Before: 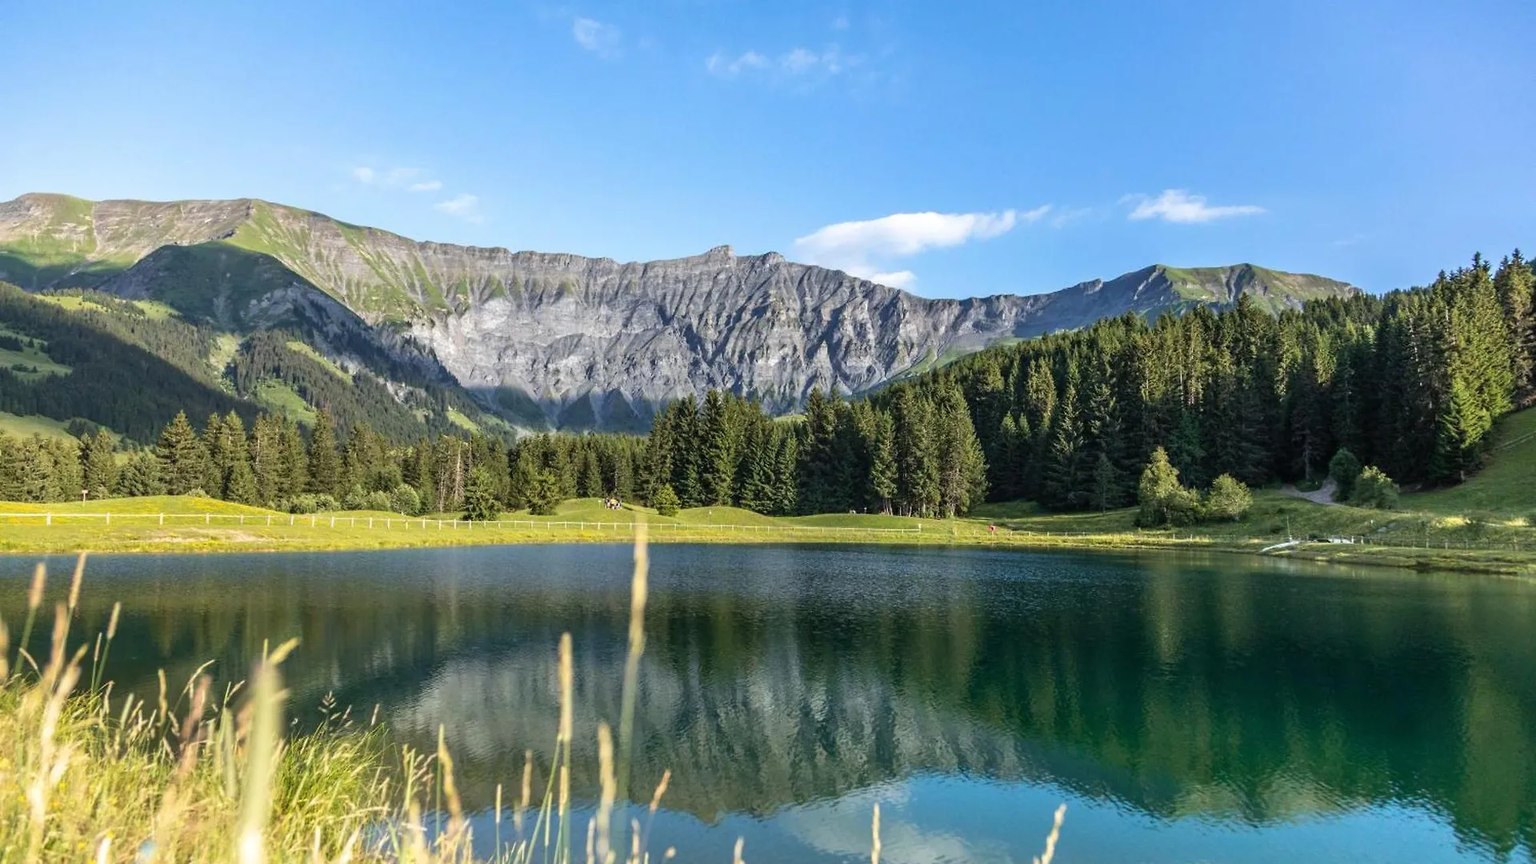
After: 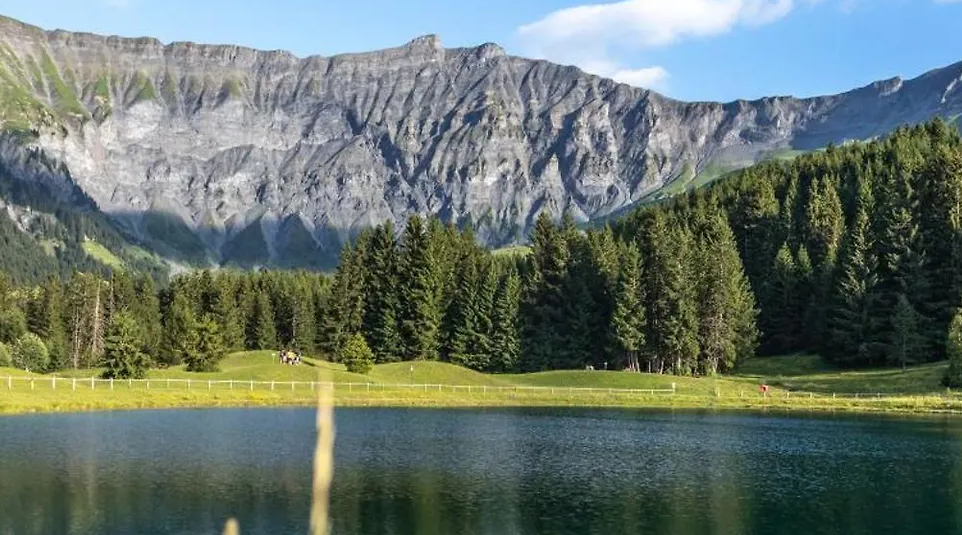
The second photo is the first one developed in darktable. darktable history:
crop: left 24.792%, top 25.263%, right 25.072%, bottom 25.196%
